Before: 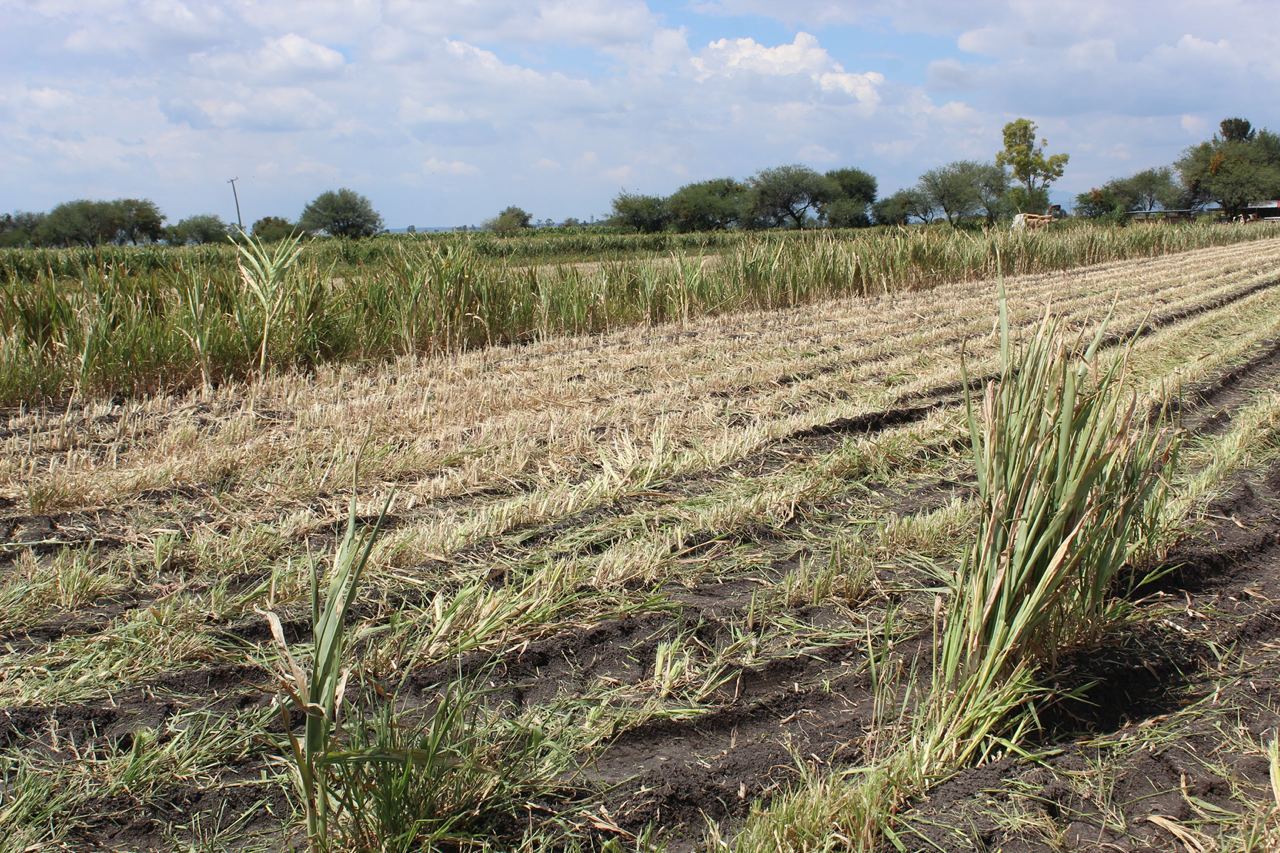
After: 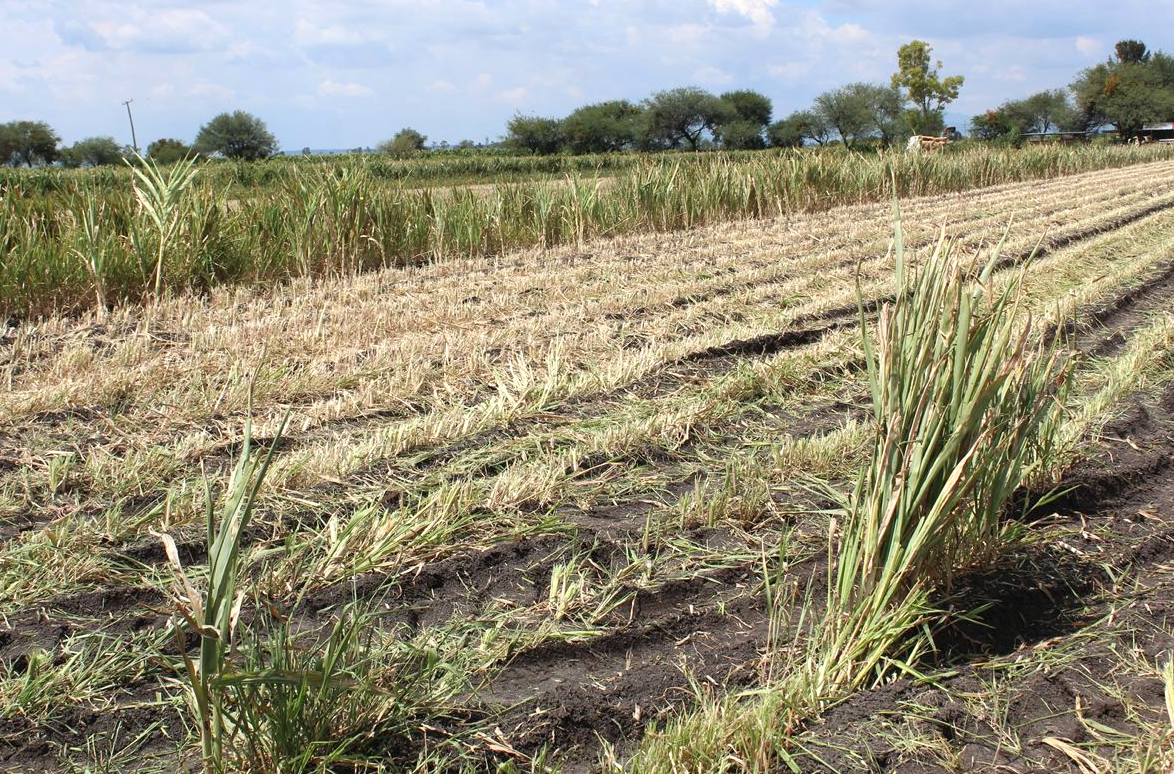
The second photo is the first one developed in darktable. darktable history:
crop and rotate: left 8.262%, top 9.226%
exposure: exposure 0.3 EV, compensate highlight preservation false
